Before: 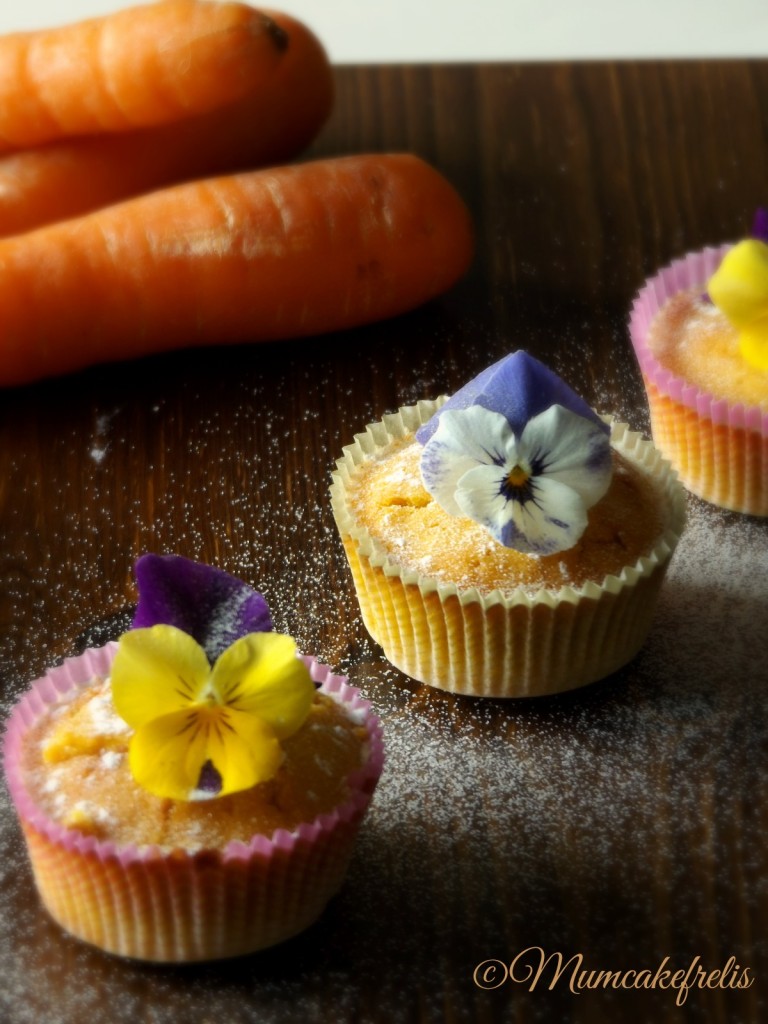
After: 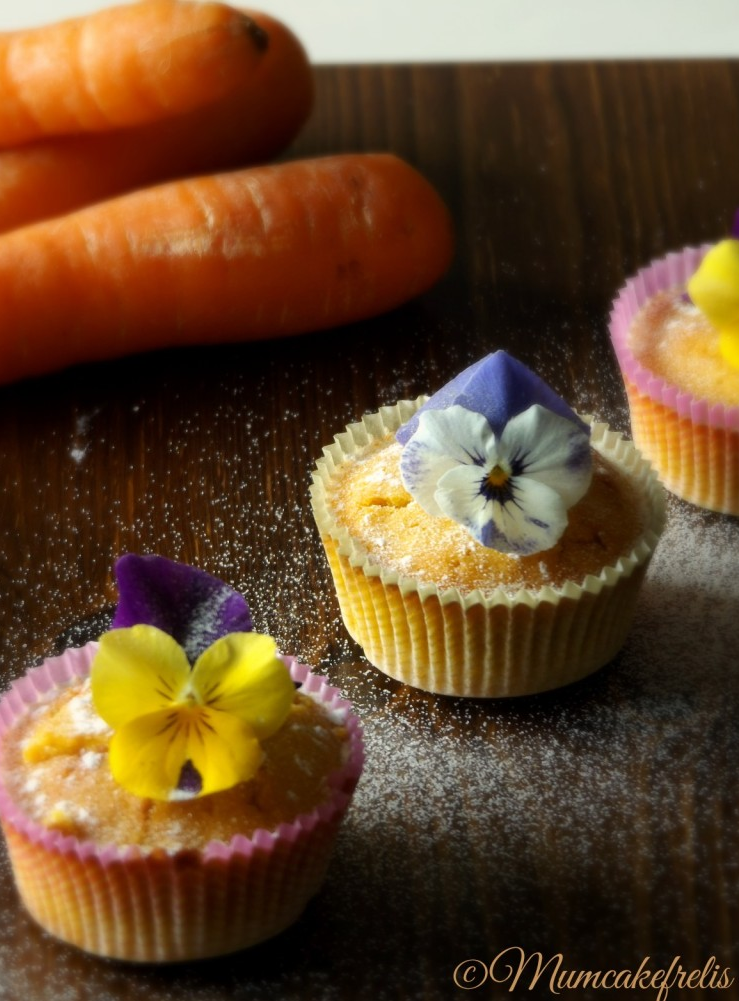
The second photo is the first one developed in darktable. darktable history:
crop and rotate: left 2.7%, right 1.037%, bottom 2.197%
